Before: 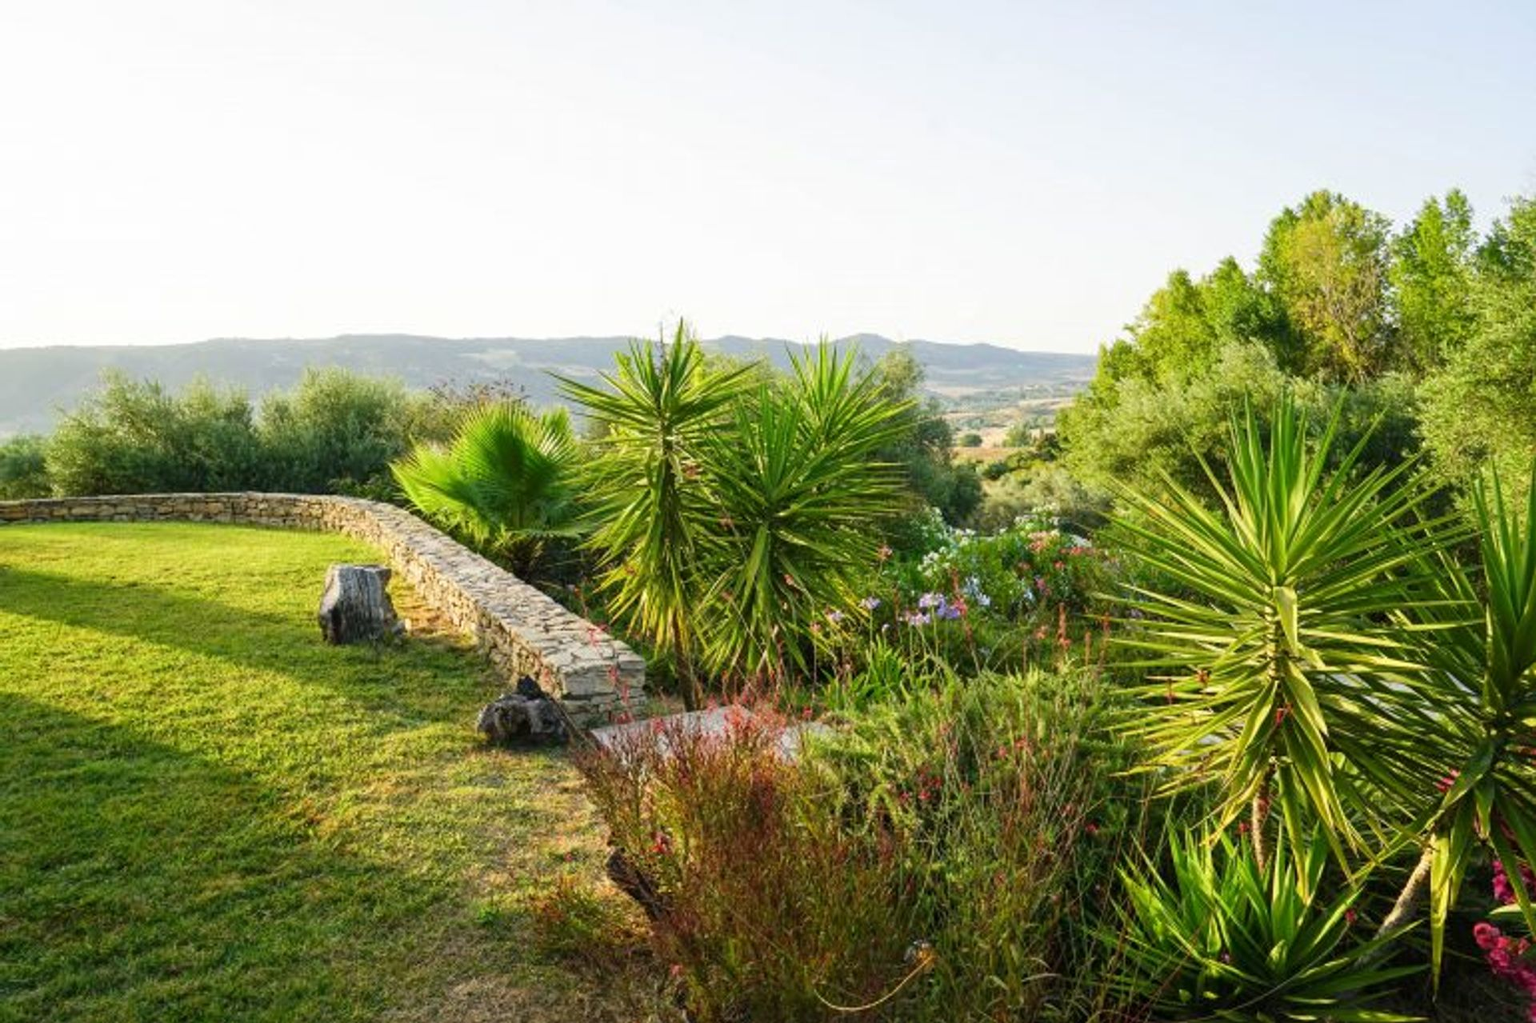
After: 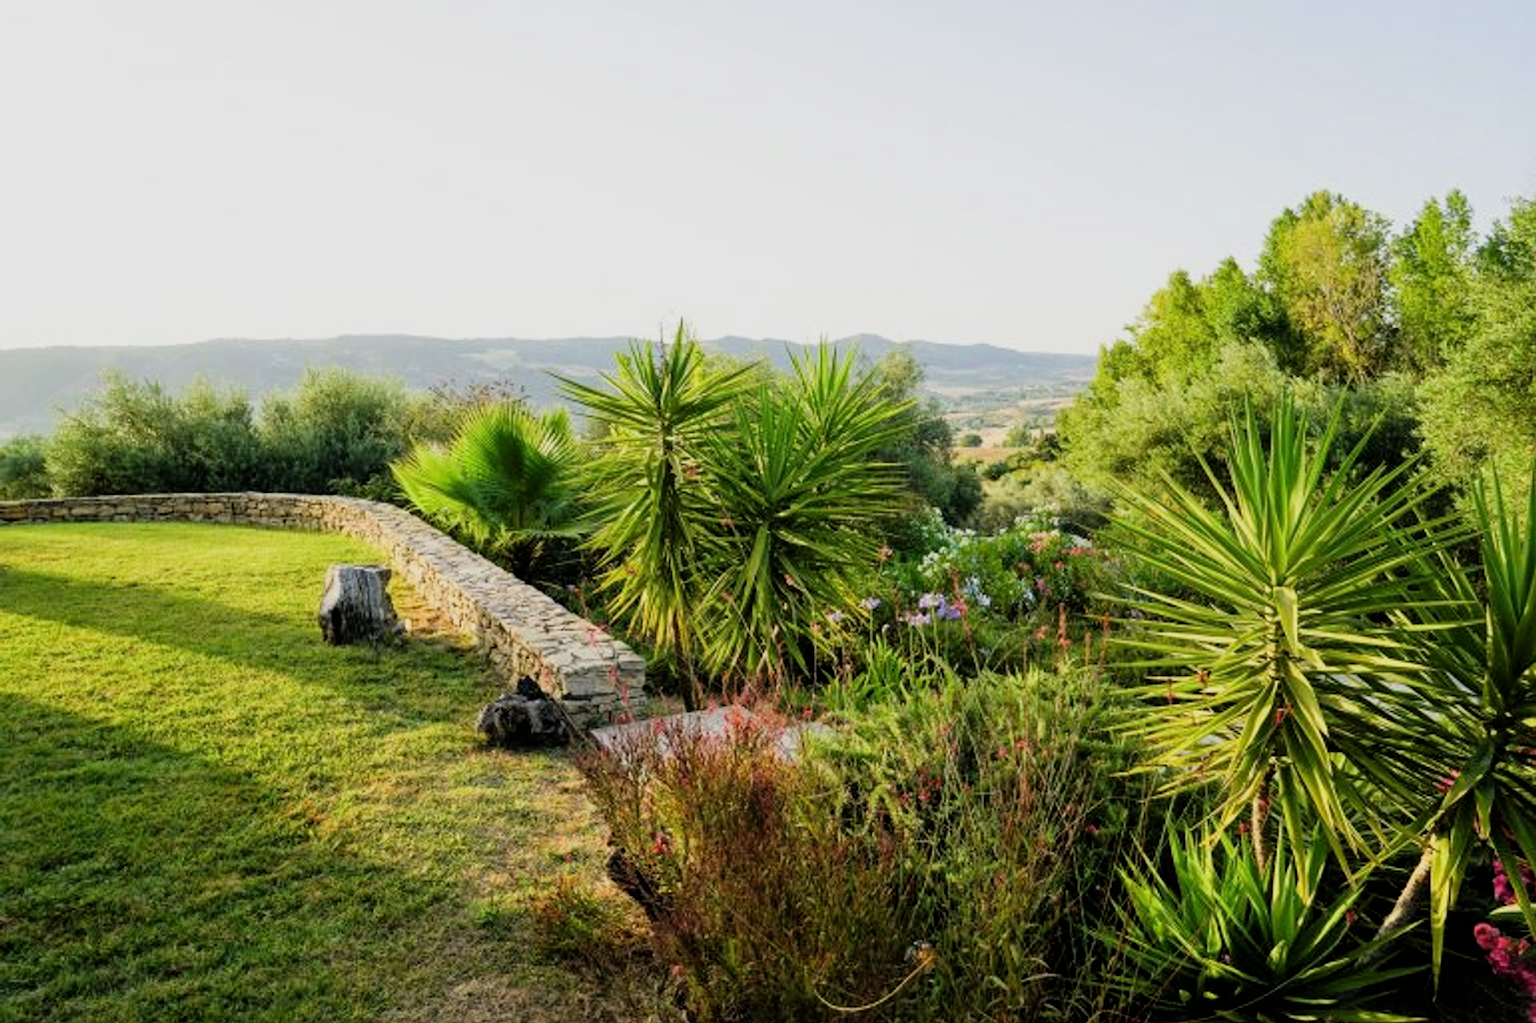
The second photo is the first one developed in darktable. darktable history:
filmic rgb: black relative exposure -7.99 EV, white relative exposure 4.01 EV, hardness 4.18, latitude 50.04%, contrast 1.101, iterations of high-quality reconstruction 10
